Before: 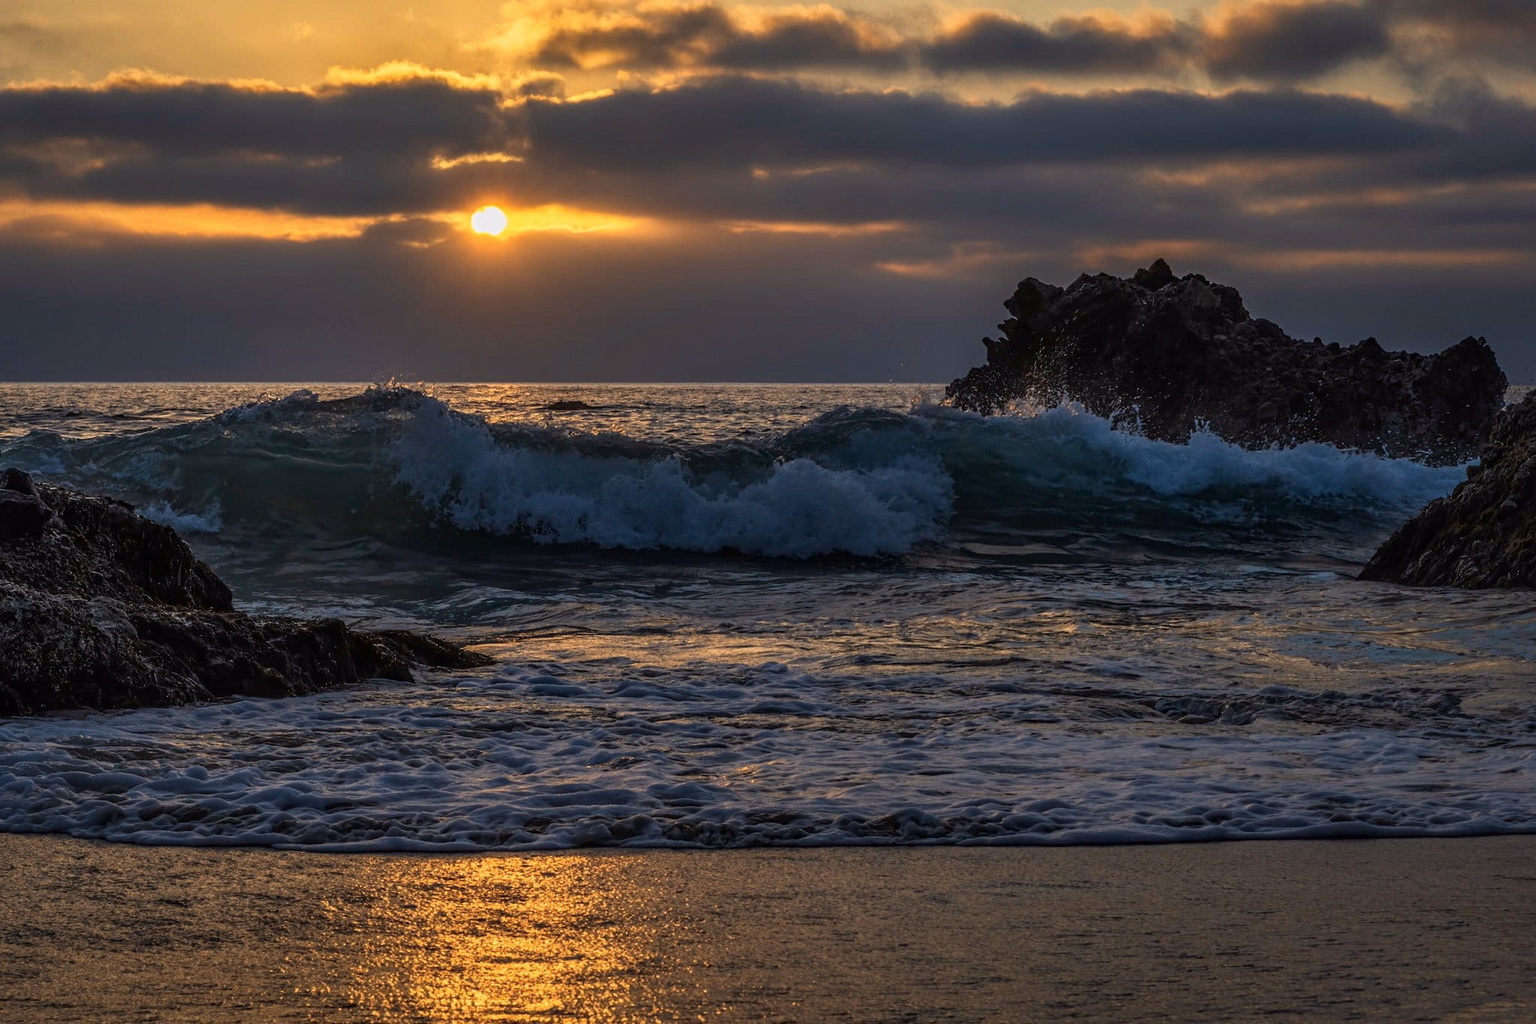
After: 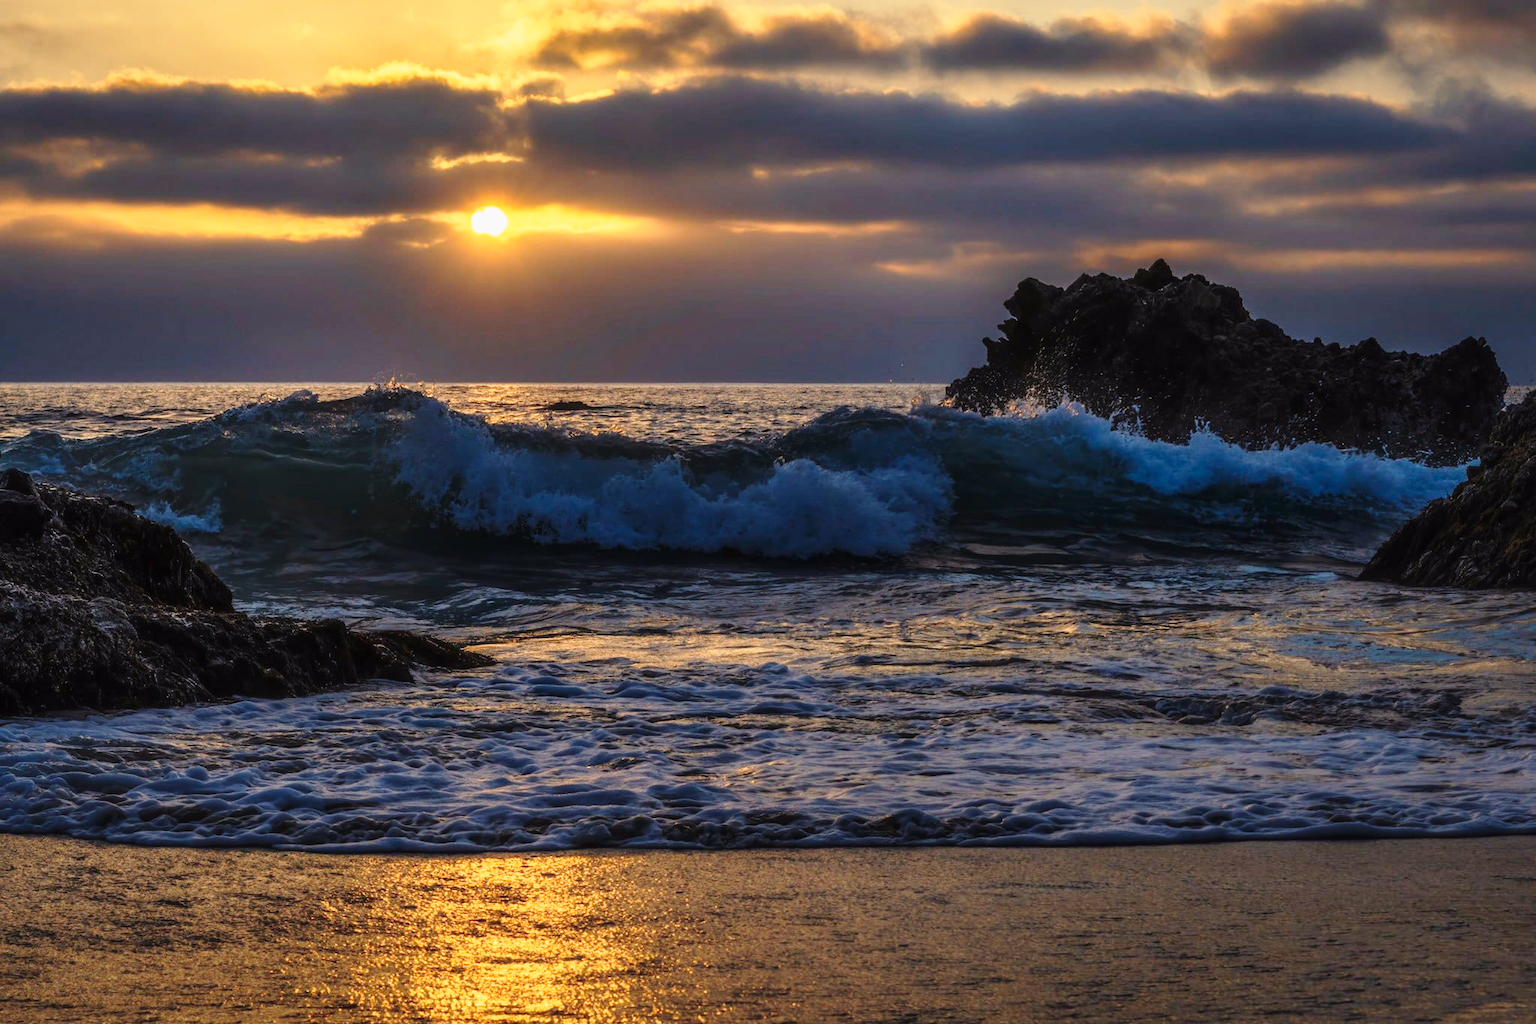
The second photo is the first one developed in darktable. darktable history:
base curve: curves: ch0 [(0, 0) (0.028, 0.03) (0.121, 0.232) (0.46, 0.748) (0.859, 0.968) (1, 1)], preserve colors none
contrast equalizer: octaves 7, y [[0.502, 0.505, 0.512, 0.529, 0.564, 0.588], [0.5 ×6], [0.502, 0.505, 0.512, 0.529, 0.564, 0.588], [0, 0.001, 0.001, 0.004, 0.008, 0.011], [0, 0.001, 0.001, 0.004, 0.008, 0.011]], mix -1
